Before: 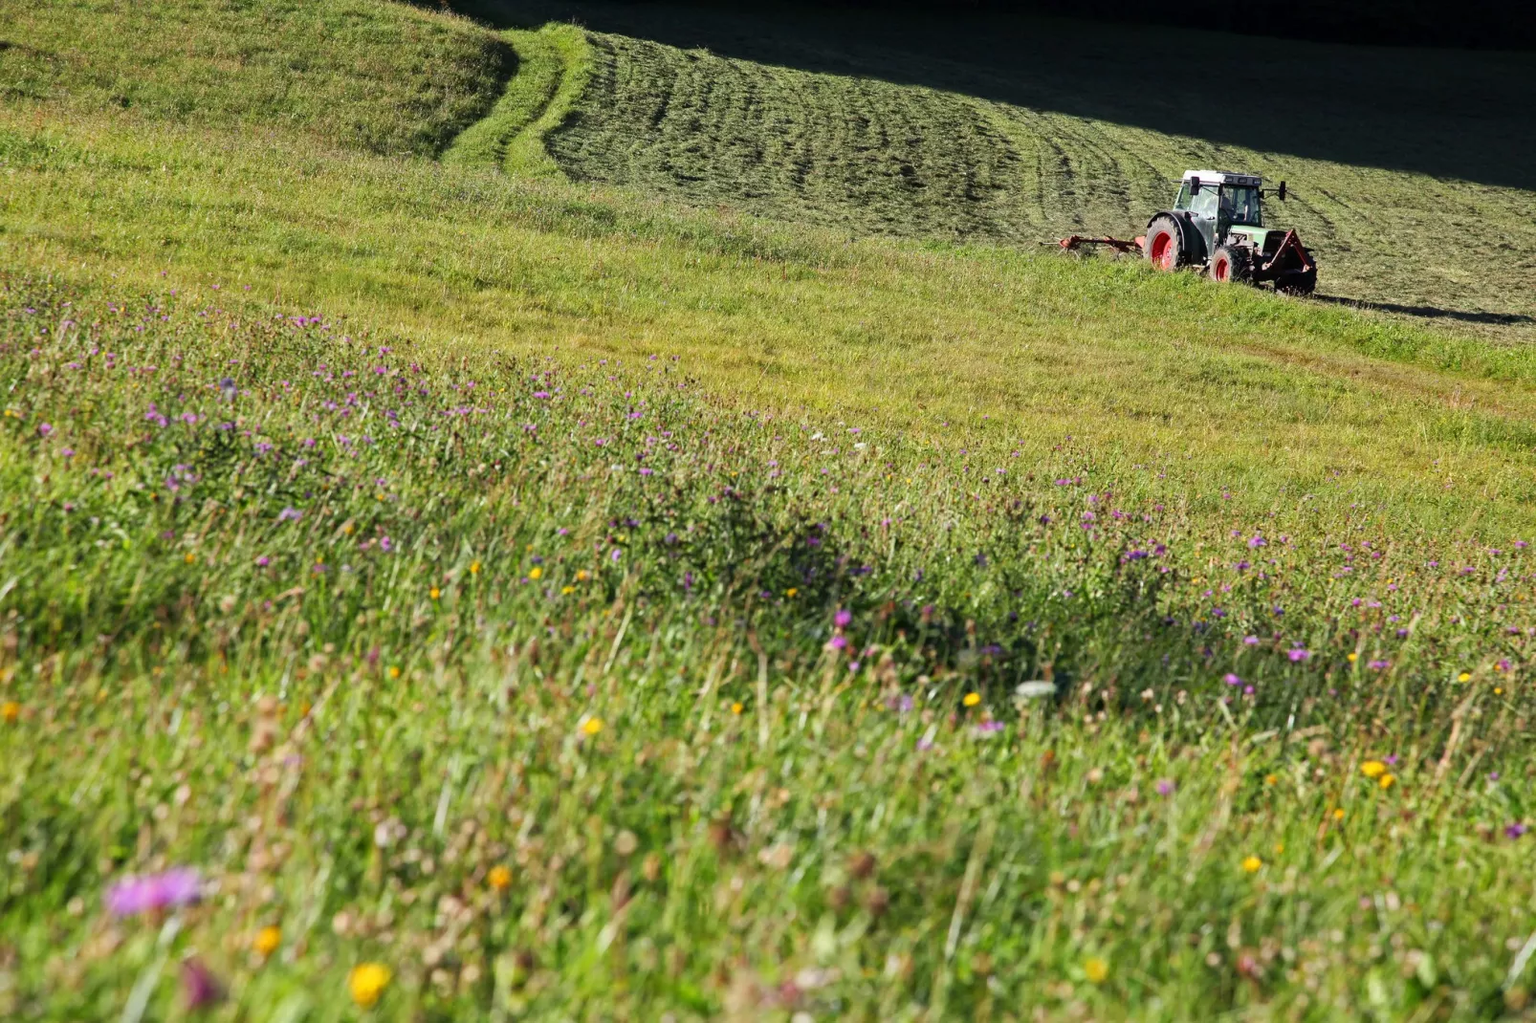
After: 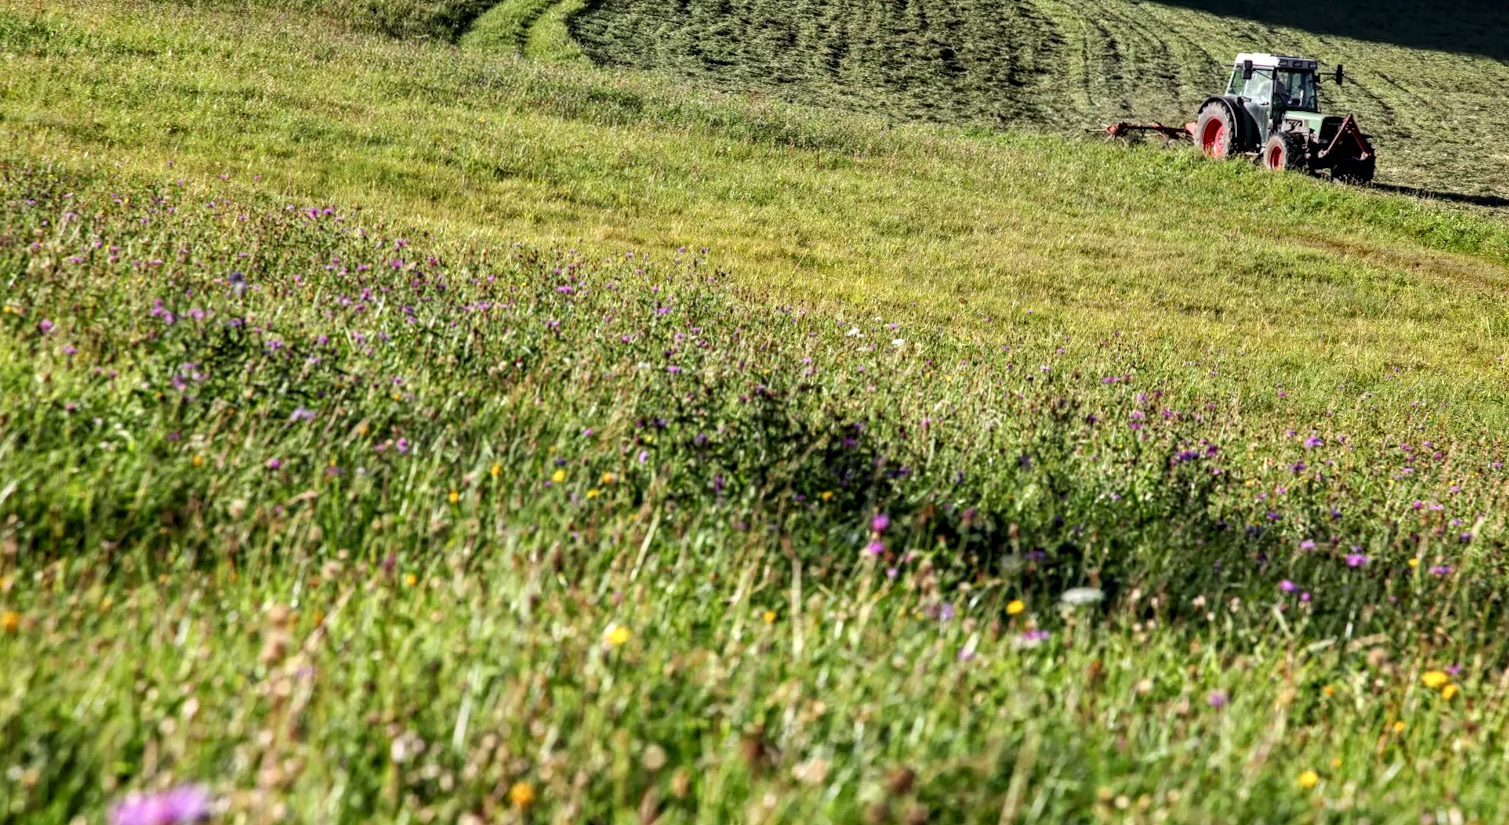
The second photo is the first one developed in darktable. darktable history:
crop and rotate: angle 0.083°, top 11.567%, right 5.819%, bottom 11.156%
local contrast: detail 160%
